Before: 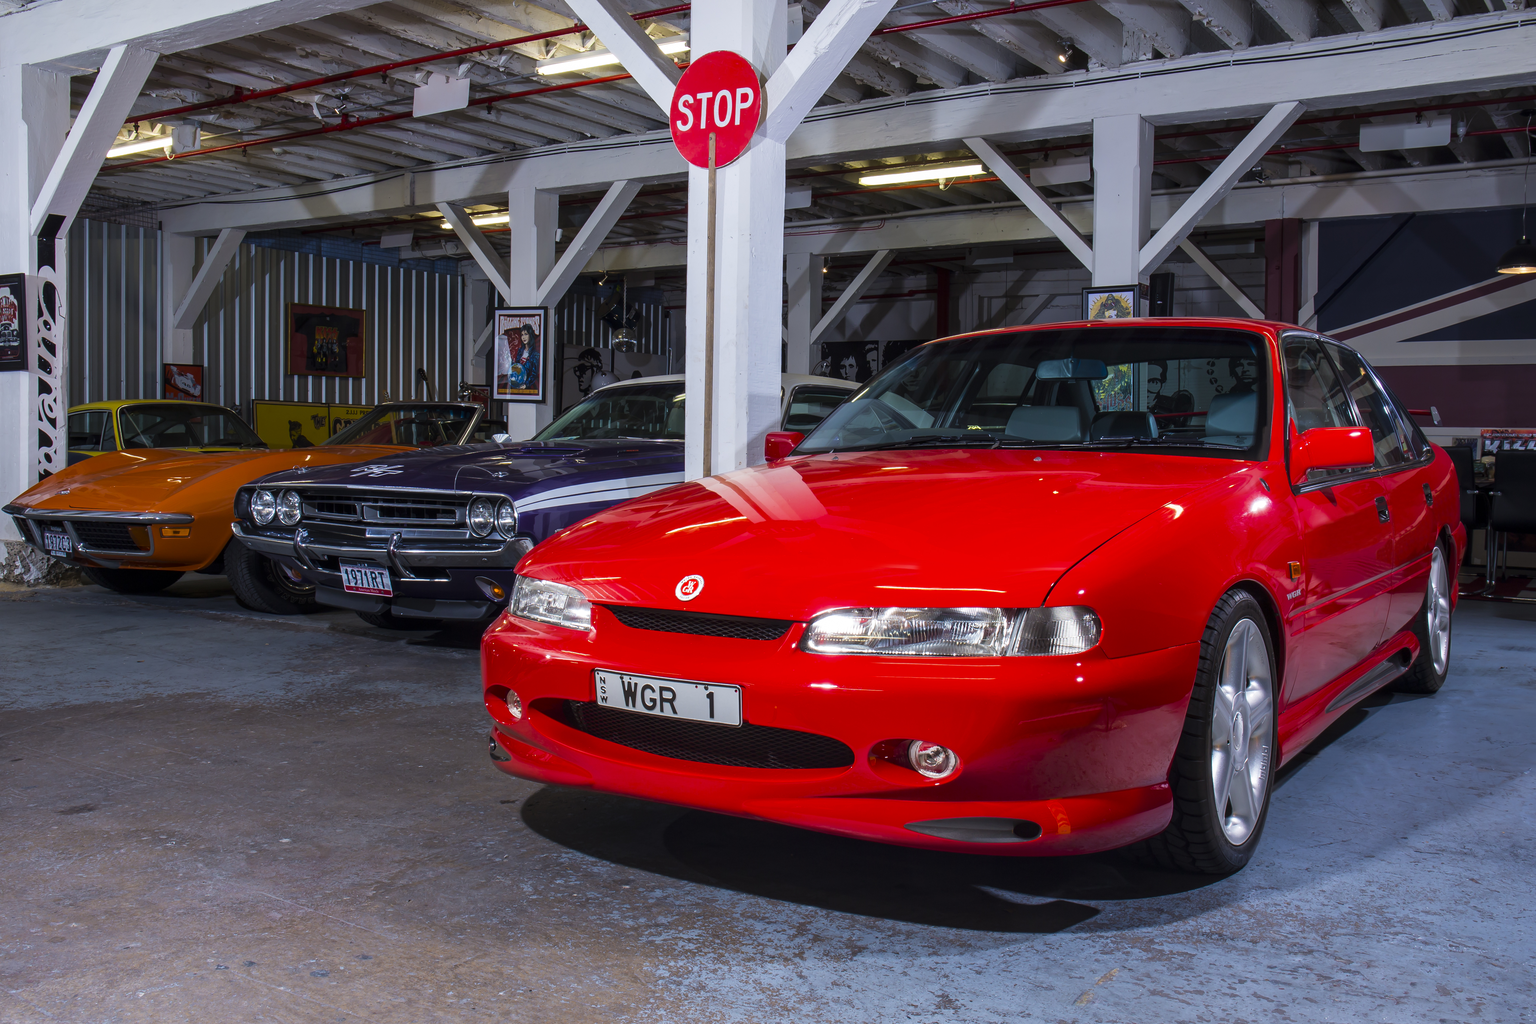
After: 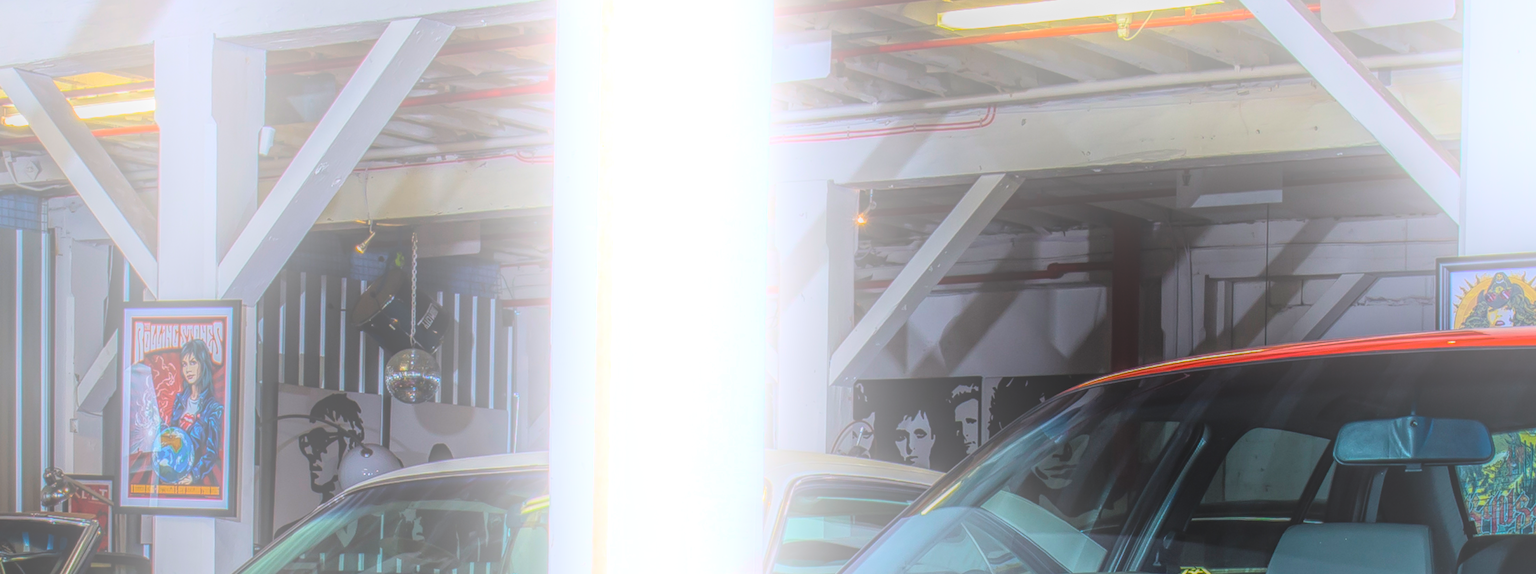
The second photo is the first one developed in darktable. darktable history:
crop: left 28.64%, top 16.832%, right 26.637%, bottom 58.055%
local contrast: highlights 0%, shadows 0%, detail 200%, midtone range 0.25
bloom: size 25%, threshold 5%, strength 90%
